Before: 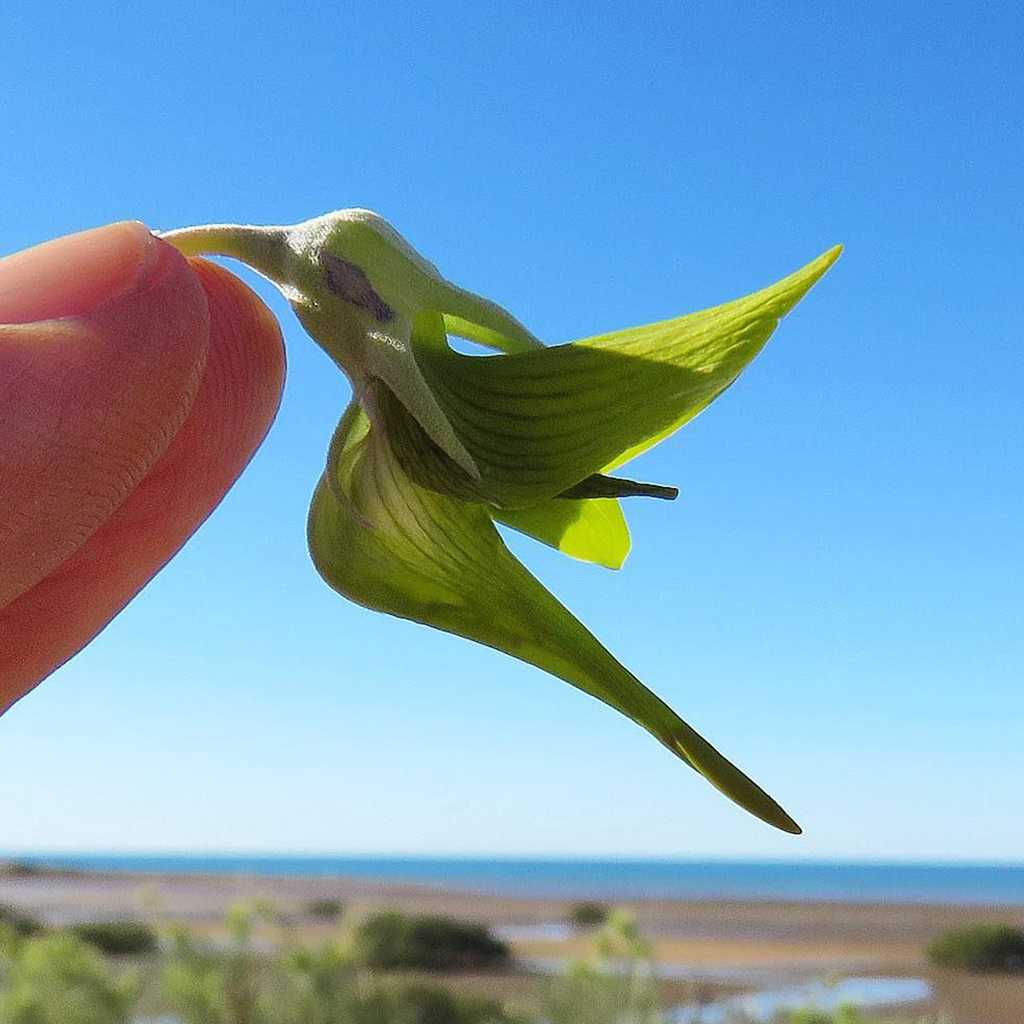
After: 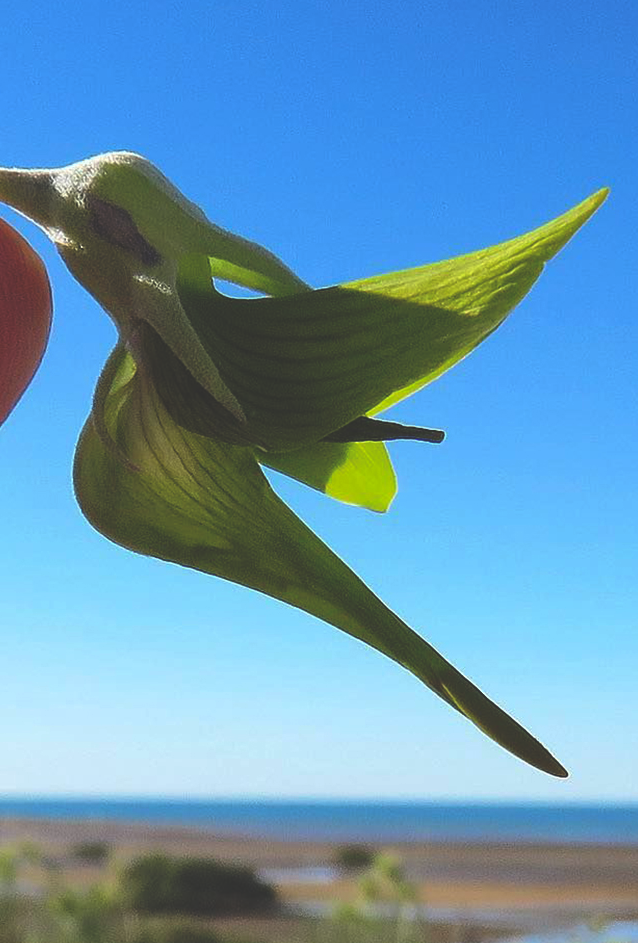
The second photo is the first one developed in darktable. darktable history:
rgb curve: curves: ch0 [(0, 0.186) (0.314, 0.284) (0.775, 0.708) (1, 1)], compensate middle gray true, preserve colors none
crop and rotate: left 22.918%, top 5.629%, right 14.711%, bottom 2.247%
